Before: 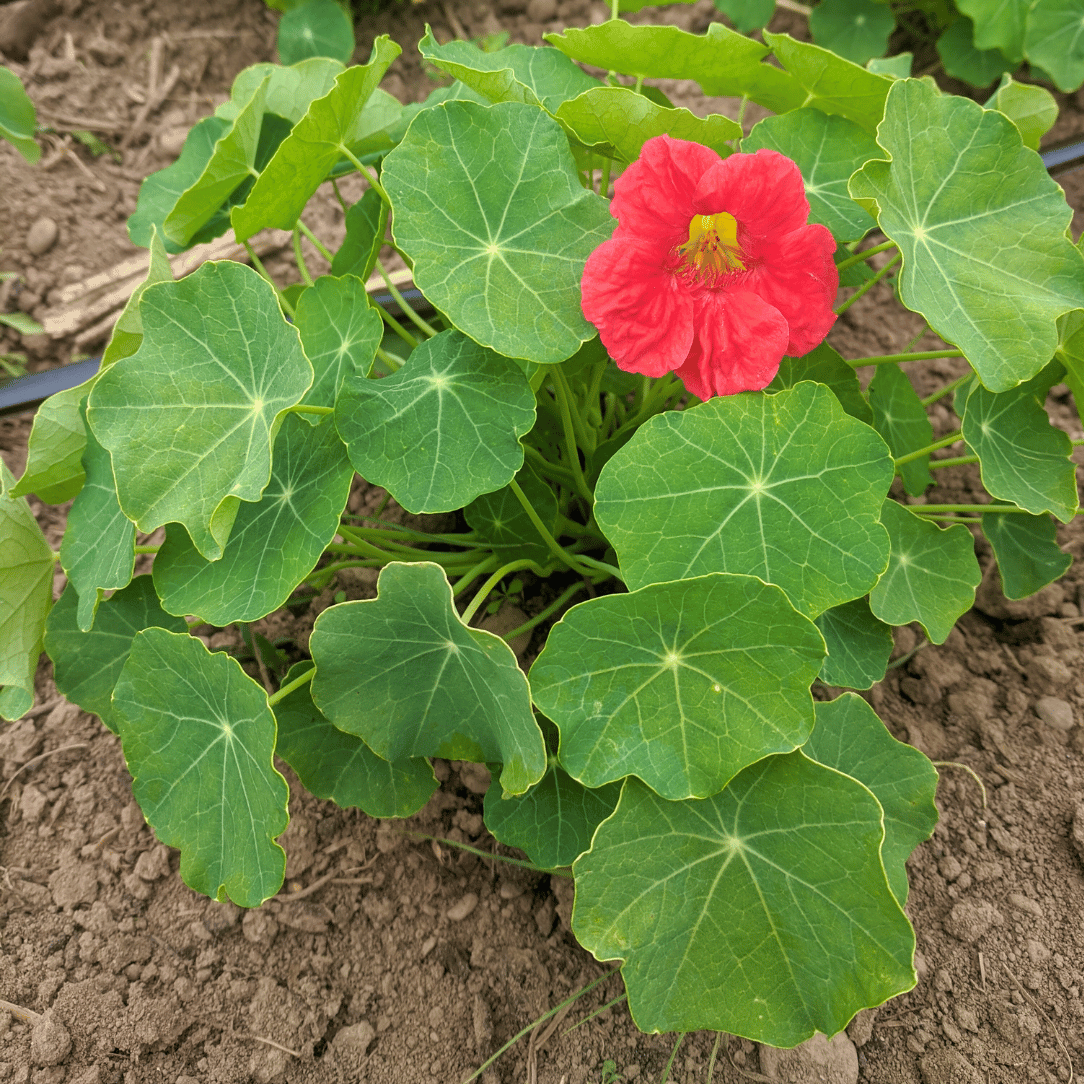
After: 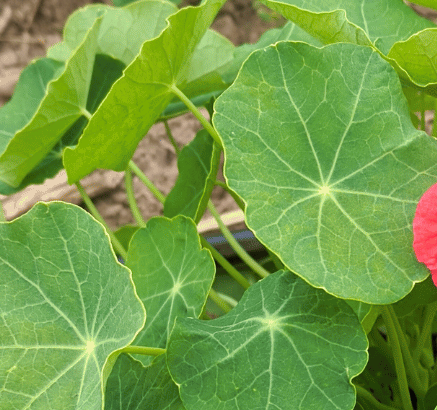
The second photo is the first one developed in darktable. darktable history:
crop: left 15.588%, top 5.447%, right 44.078%, bottom 56.728%
